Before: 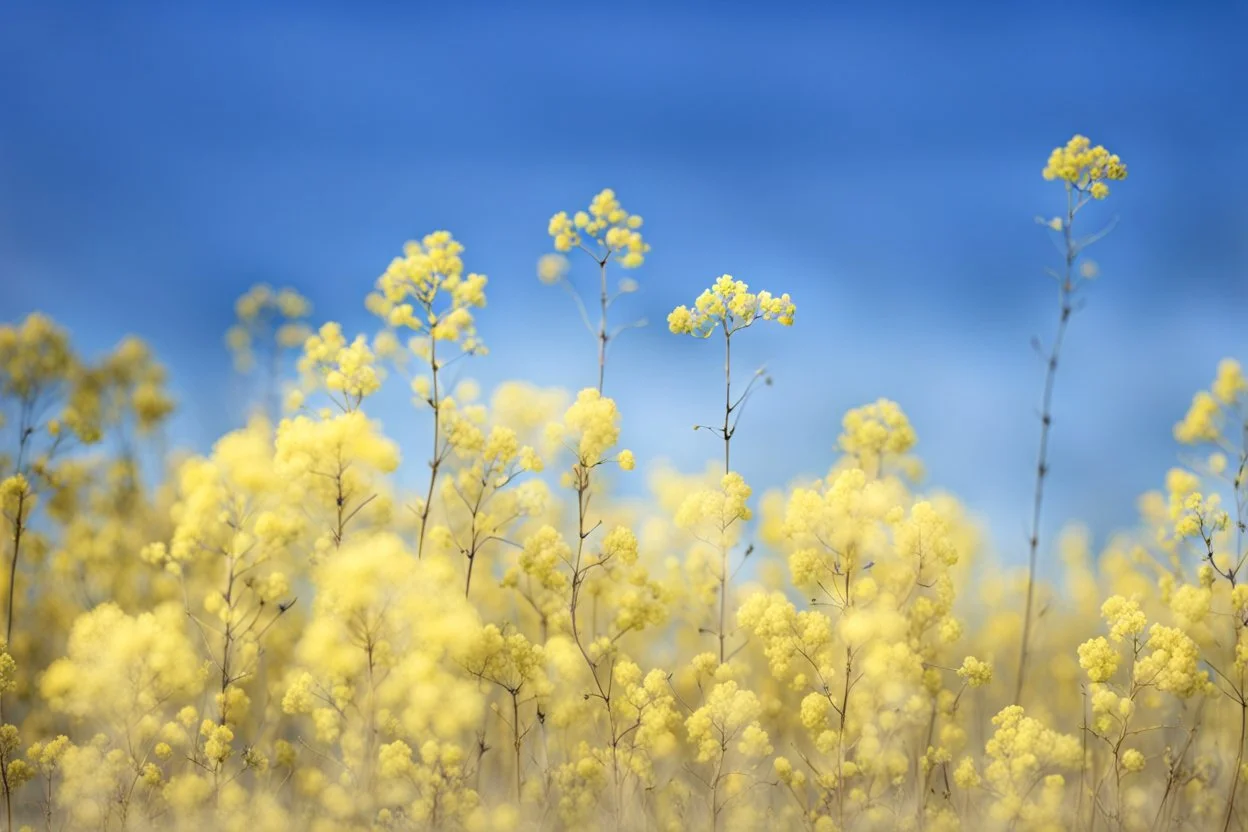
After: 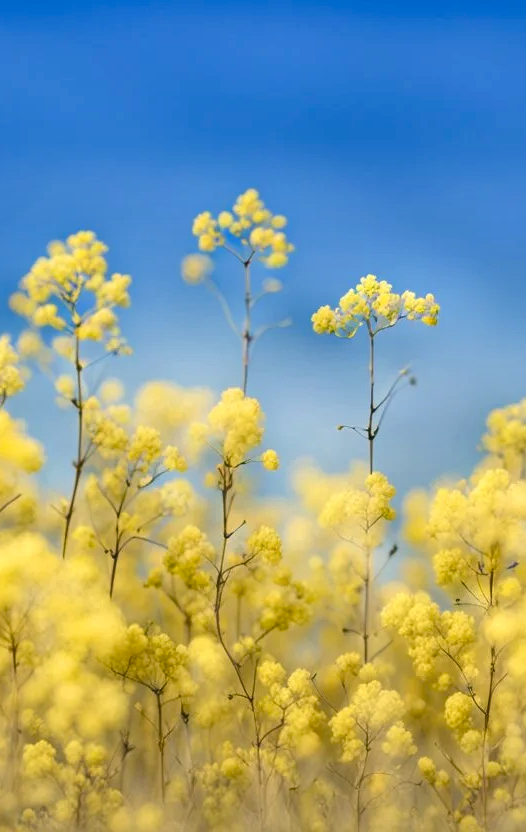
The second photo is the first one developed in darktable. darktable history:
crop: left 28.583%, right 29.231%
shadows and highlights: low approximation 0.01, soften with gaussian
color balance rgb: shadows lift › chroma 2%, shadows lift › hue 219.6°, power › hue 313.2°, highlights gain › chroma 3%, highlights gain › hue 75.6°, global offset › luminance 0.5%, perceptual saturation grading › global saturation 15.33%, perceptual saturation grading › highlights -19.33%, perceptual saturation grading › shadows 20%, global vibrance 20%
